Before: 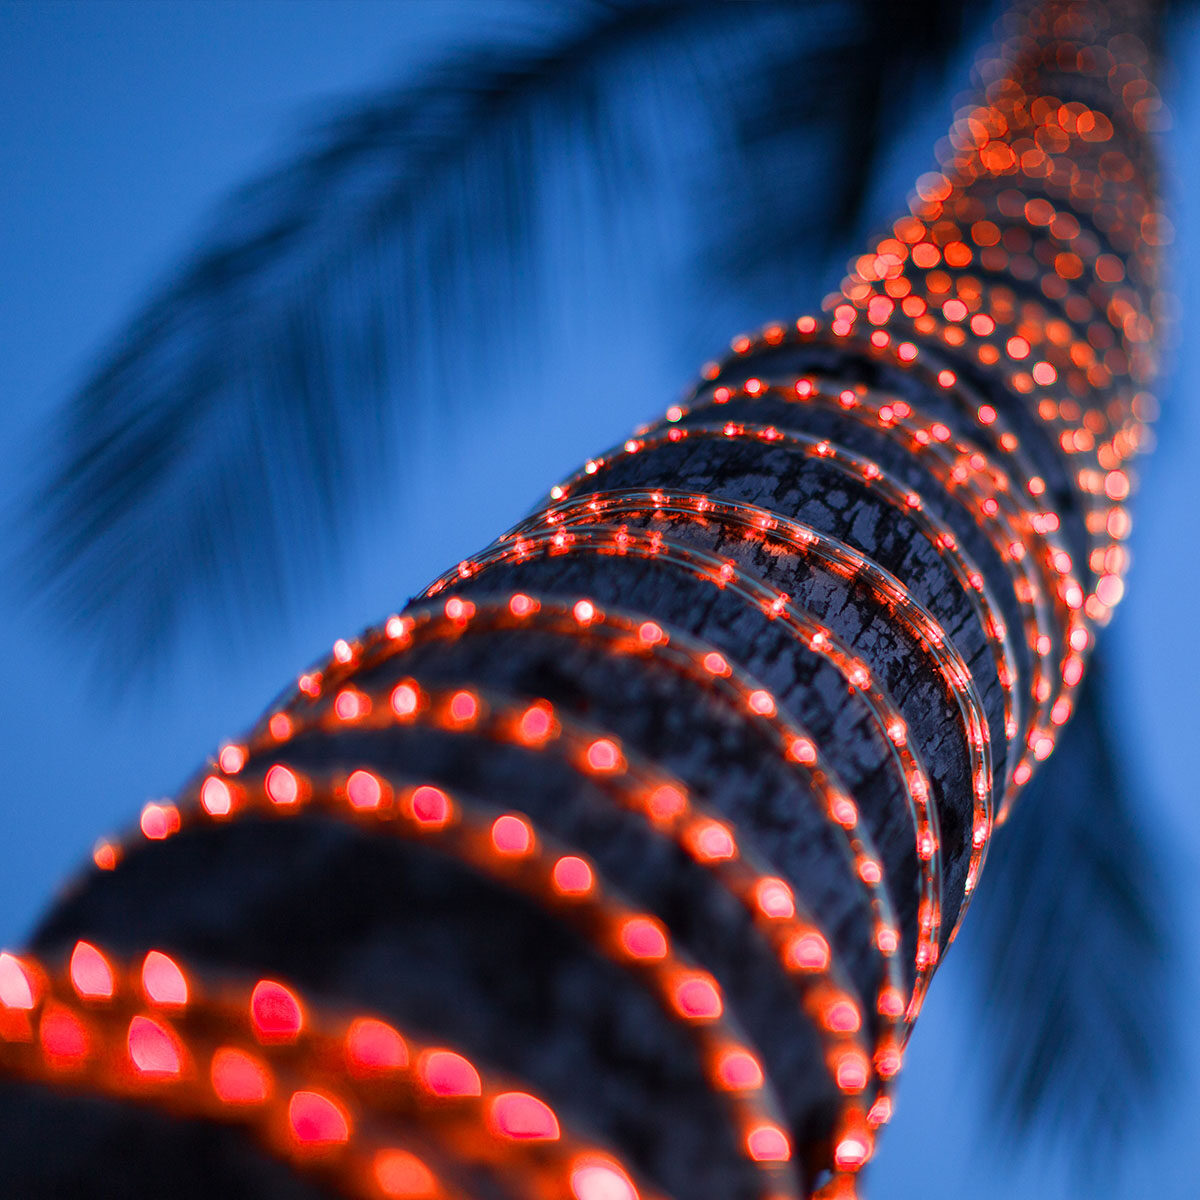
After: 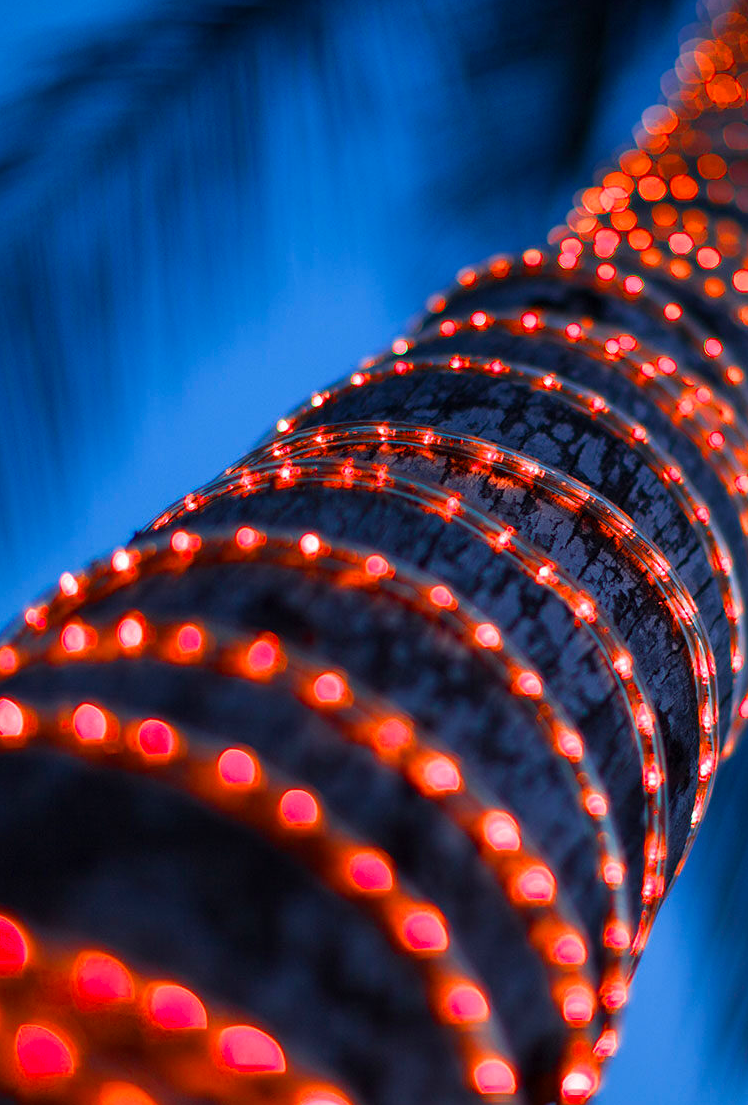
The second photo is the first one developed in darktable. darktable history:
crop and rotate: left 22.874%, top 5.636%, right 14.769%, bottom 2.256%
color balance rgb: linear chroma grading › global chroma 0.492%, perceptual saturation grading › global saturation 19.5%, global vibrance 14.209%
